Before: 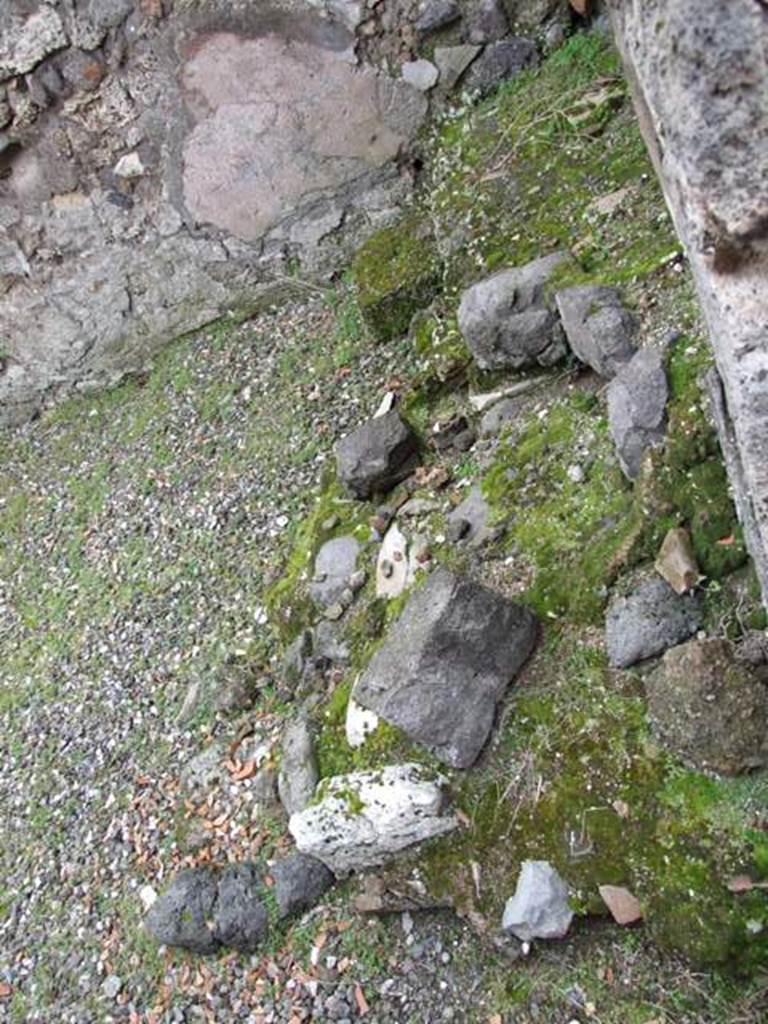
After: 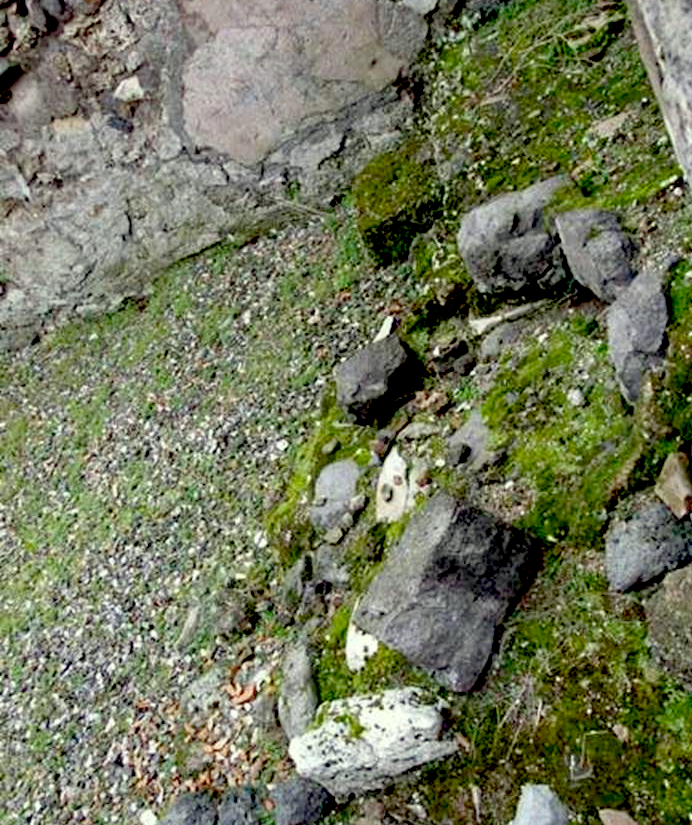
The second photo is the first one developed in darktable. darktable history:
crop: top 7.485%, right 9.772%, bottom 11.926%
exposure: black level correction 0.058, compensate highlight preservation false
color correction: highlights a* -4.29, highlights b* 6.35
